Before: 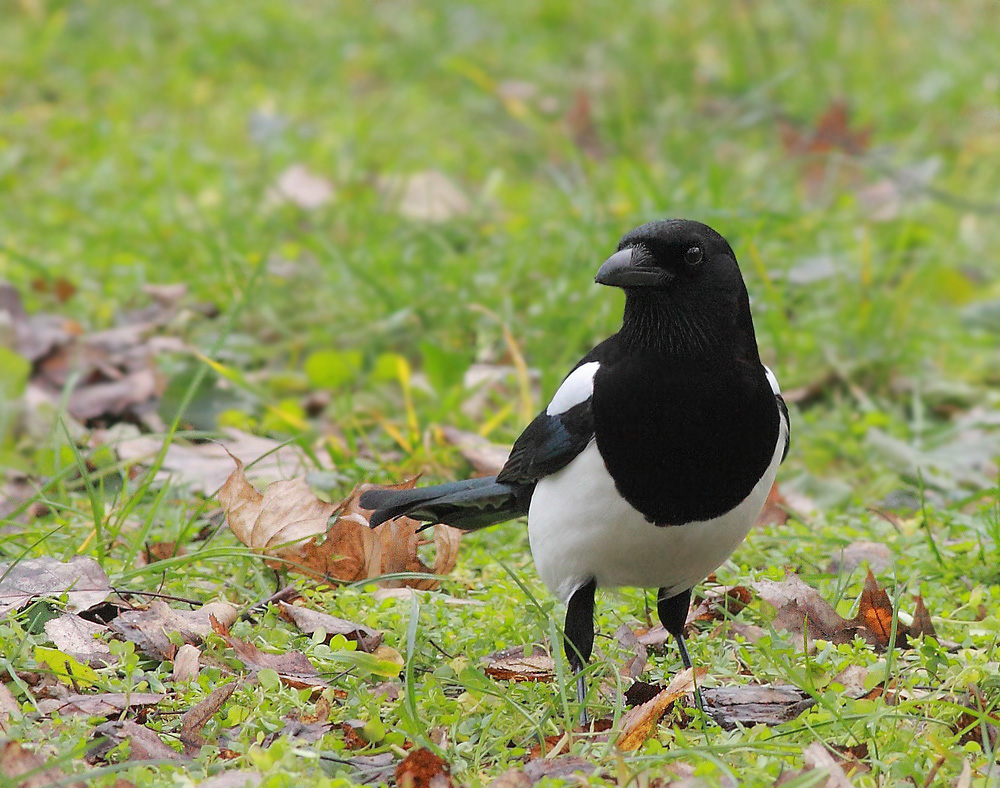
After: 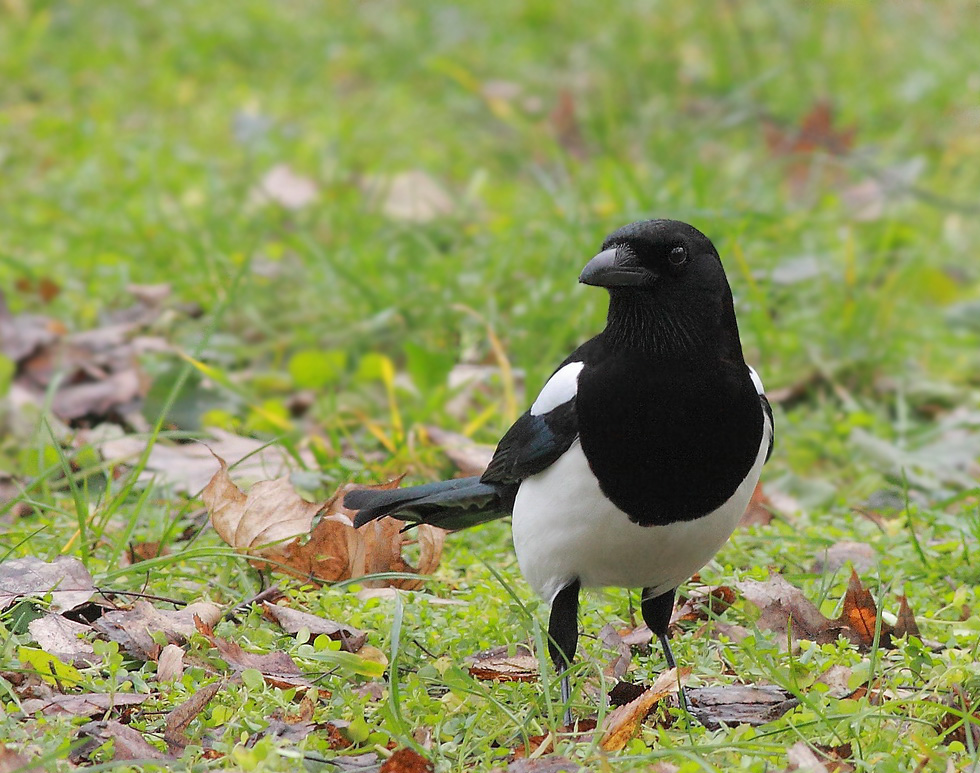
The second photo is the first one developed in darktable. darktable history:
crop: left 1.627%, right 0.276%, bottom 1.836%
